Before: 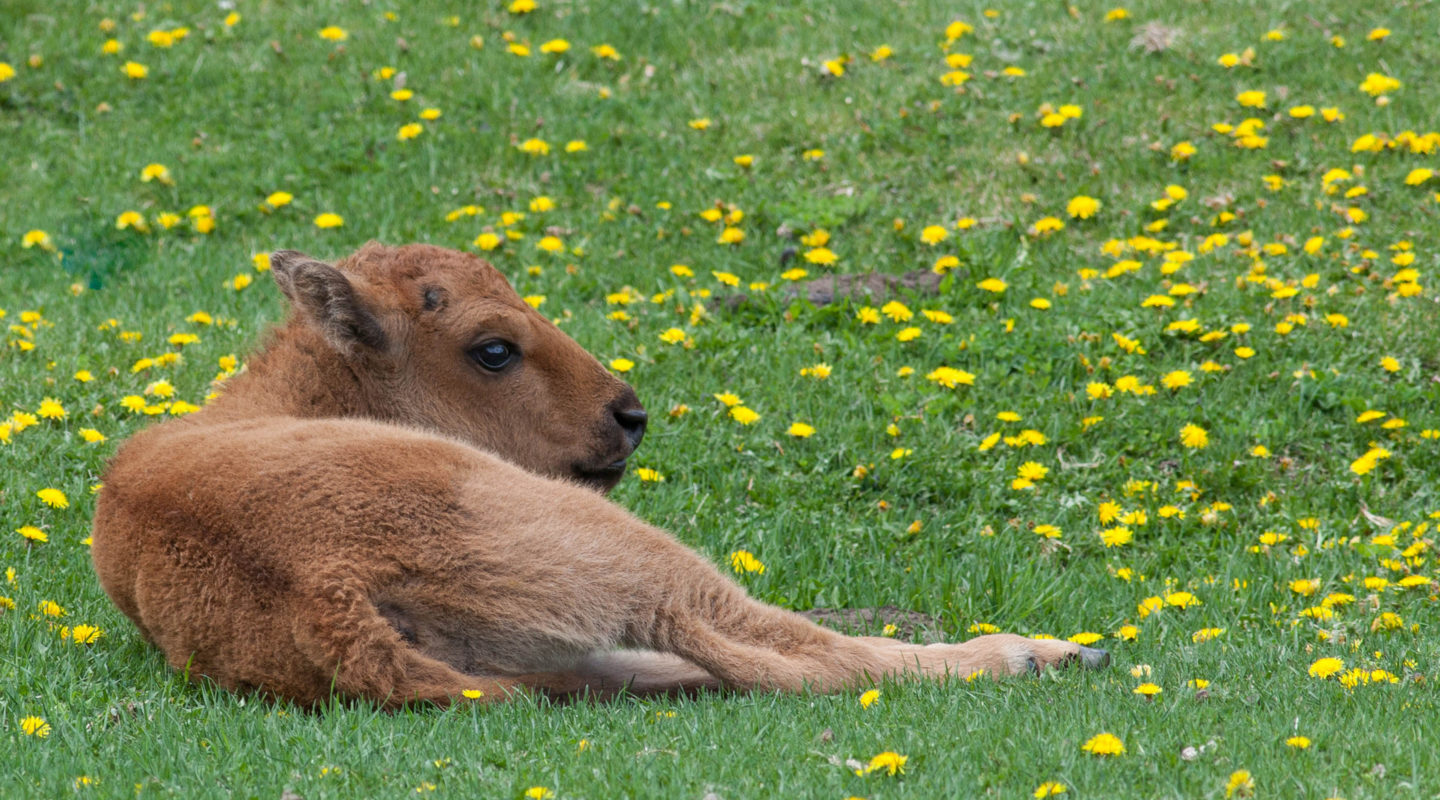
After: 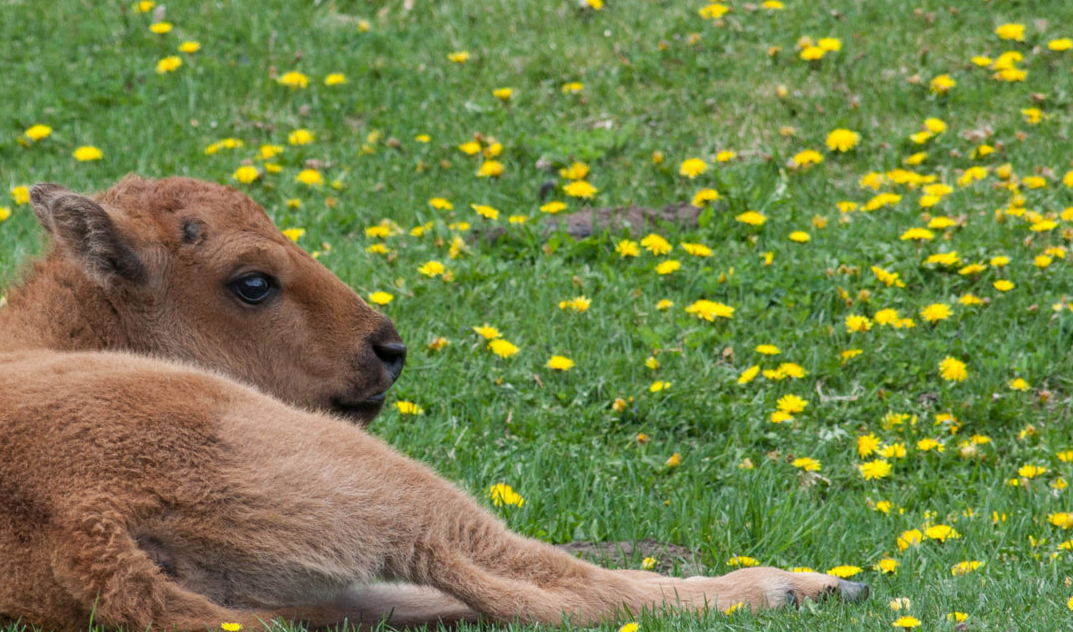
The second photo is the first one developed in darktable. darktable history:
shadows and highlights: shadows 22.4, highlights -48.75, soften with gaussian
crop: left 16.753%, top 8.435%, right 8.723%, bottom 12.511%
